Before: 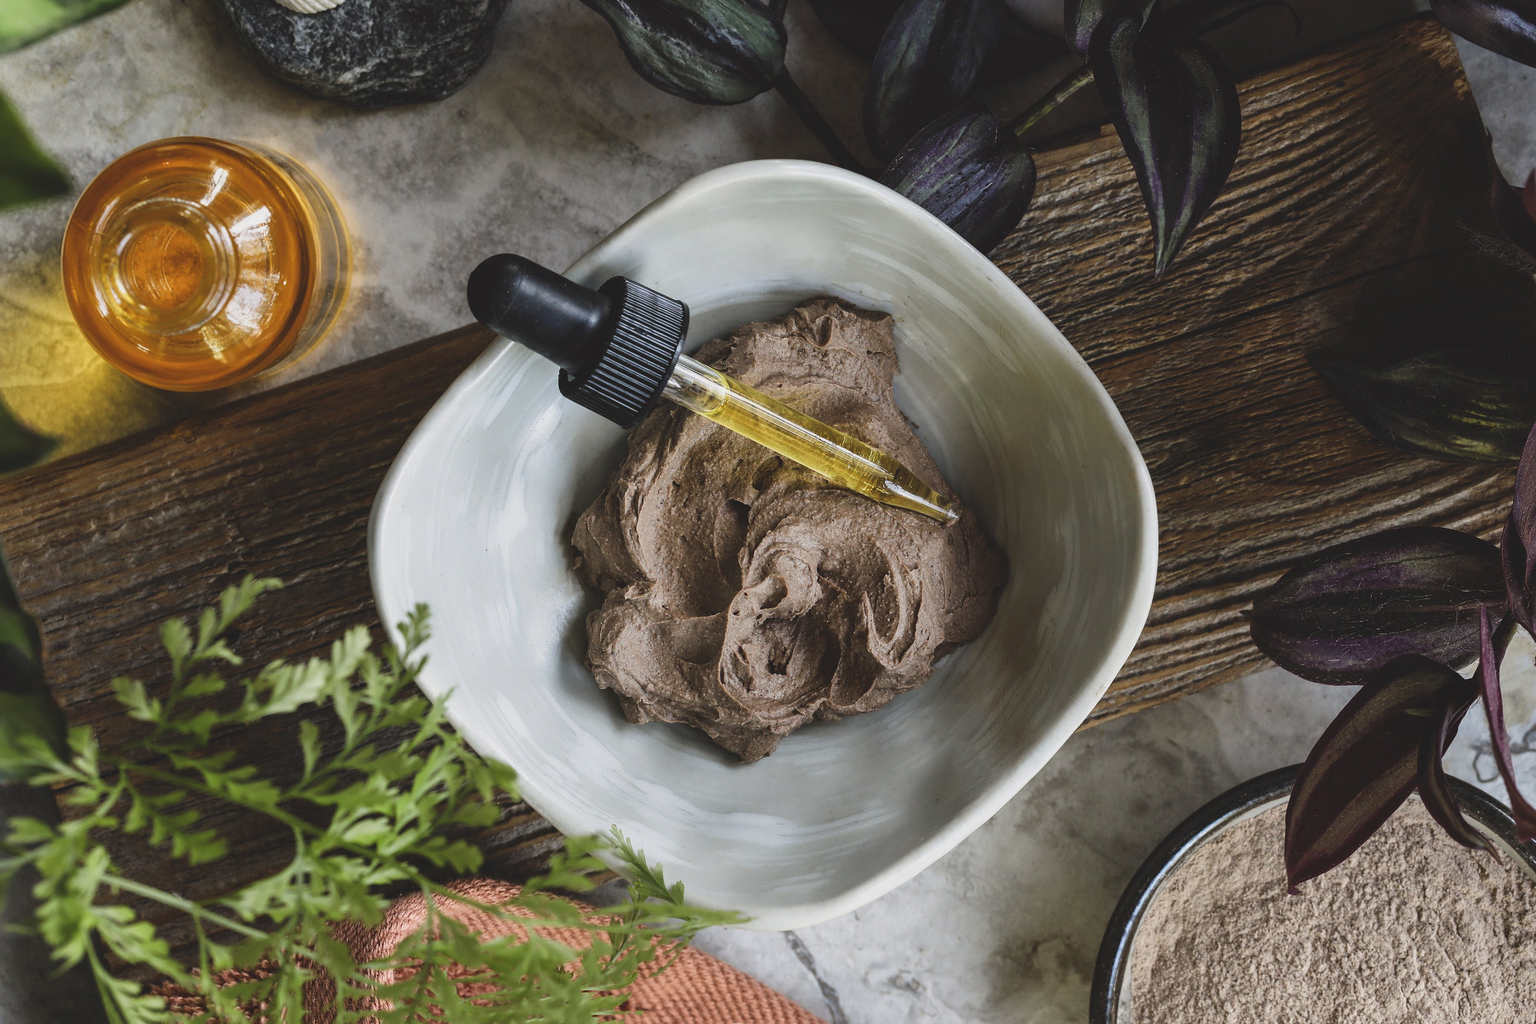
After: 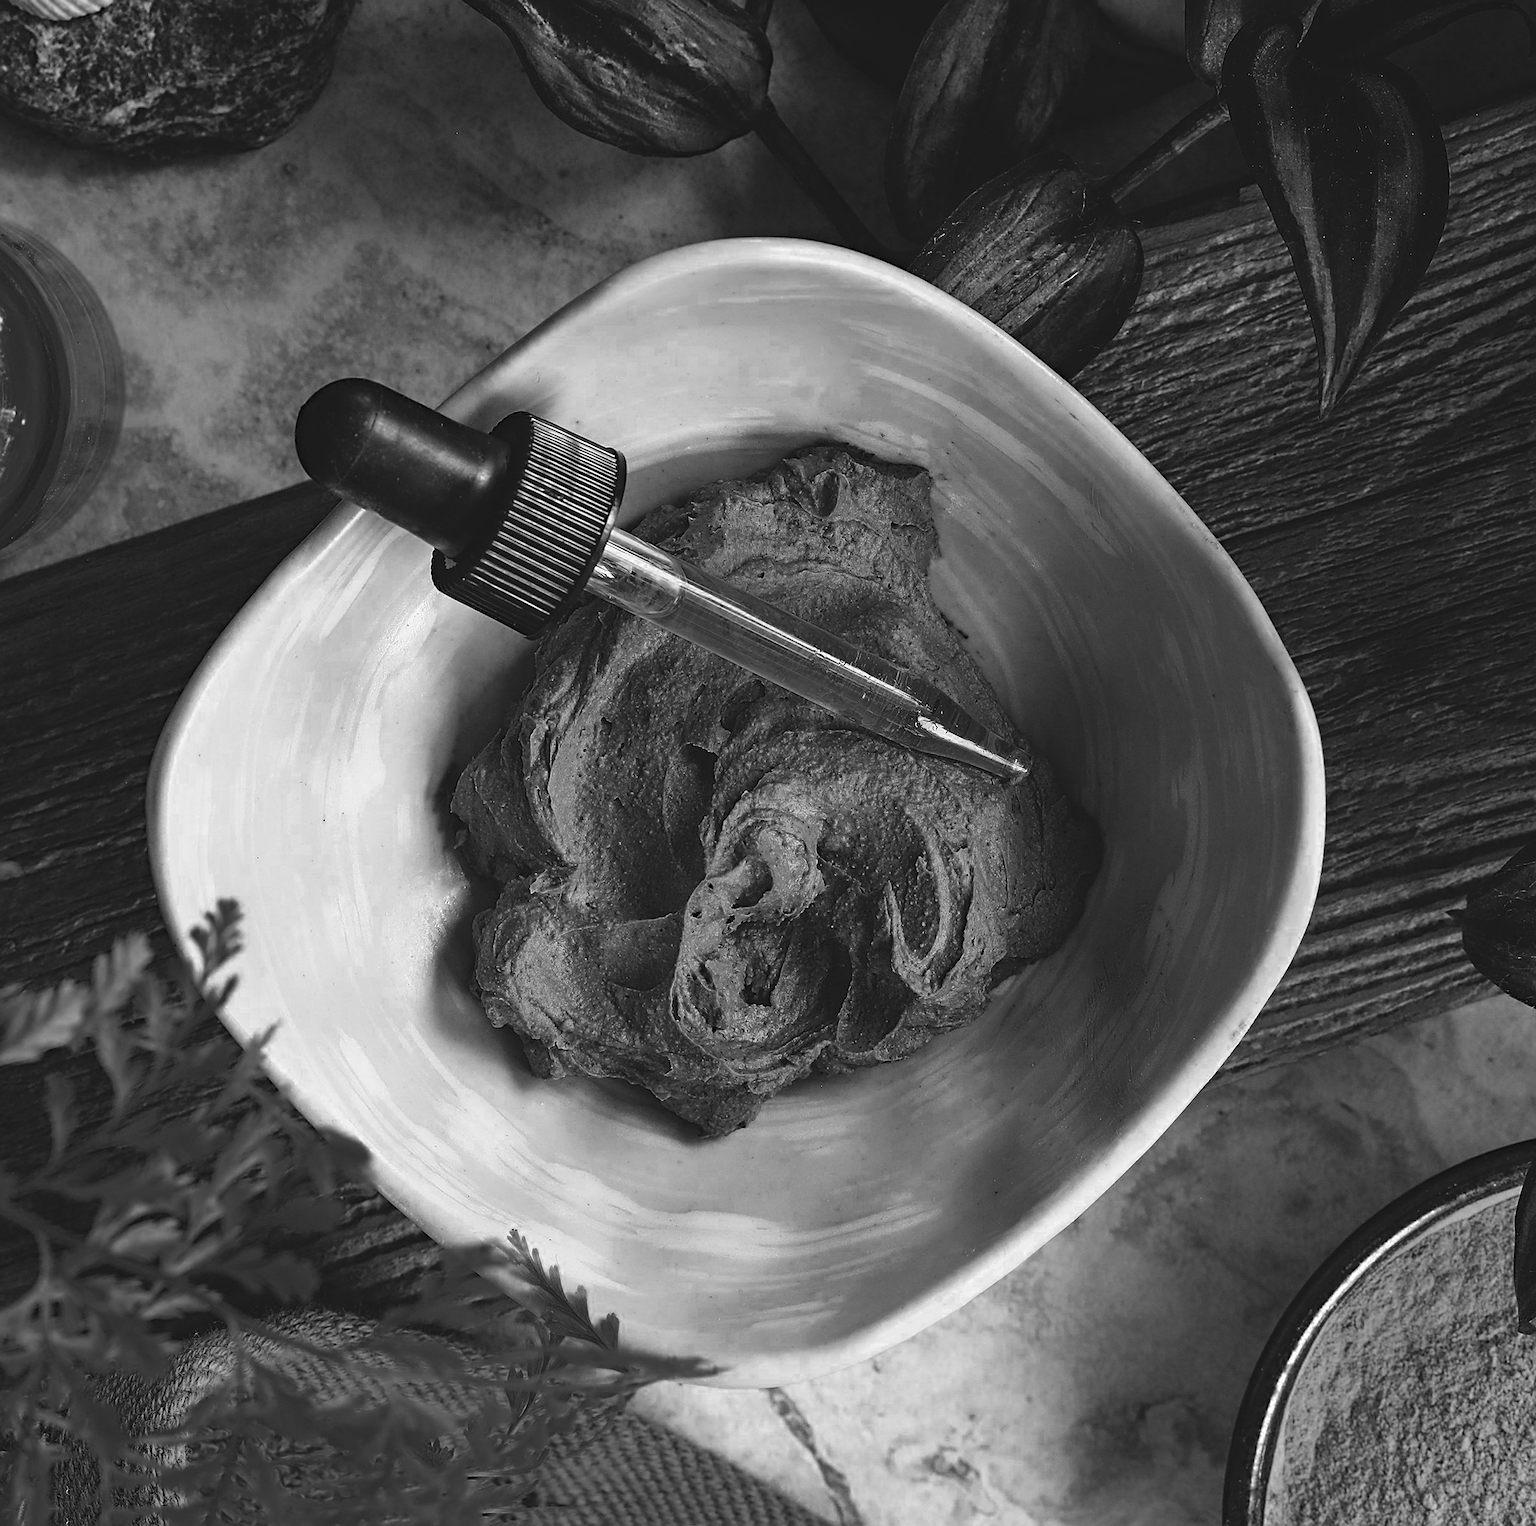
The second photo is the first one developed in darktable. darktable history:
crop and rotate: left 17.55%, right 15.342%
haze removal: compatibility mode true, adaptive false
sharpen: on, module defaults
color zones: curves: ch0 [(0.287, 0.048) (0.493, 0.484) (0.737, 0.816)]; ch1 [(0, 0) (0.143, 0) (0.286, 0) (0.429, 0) (0.571, 0) (0.714, 0) (0.857, 0)]
